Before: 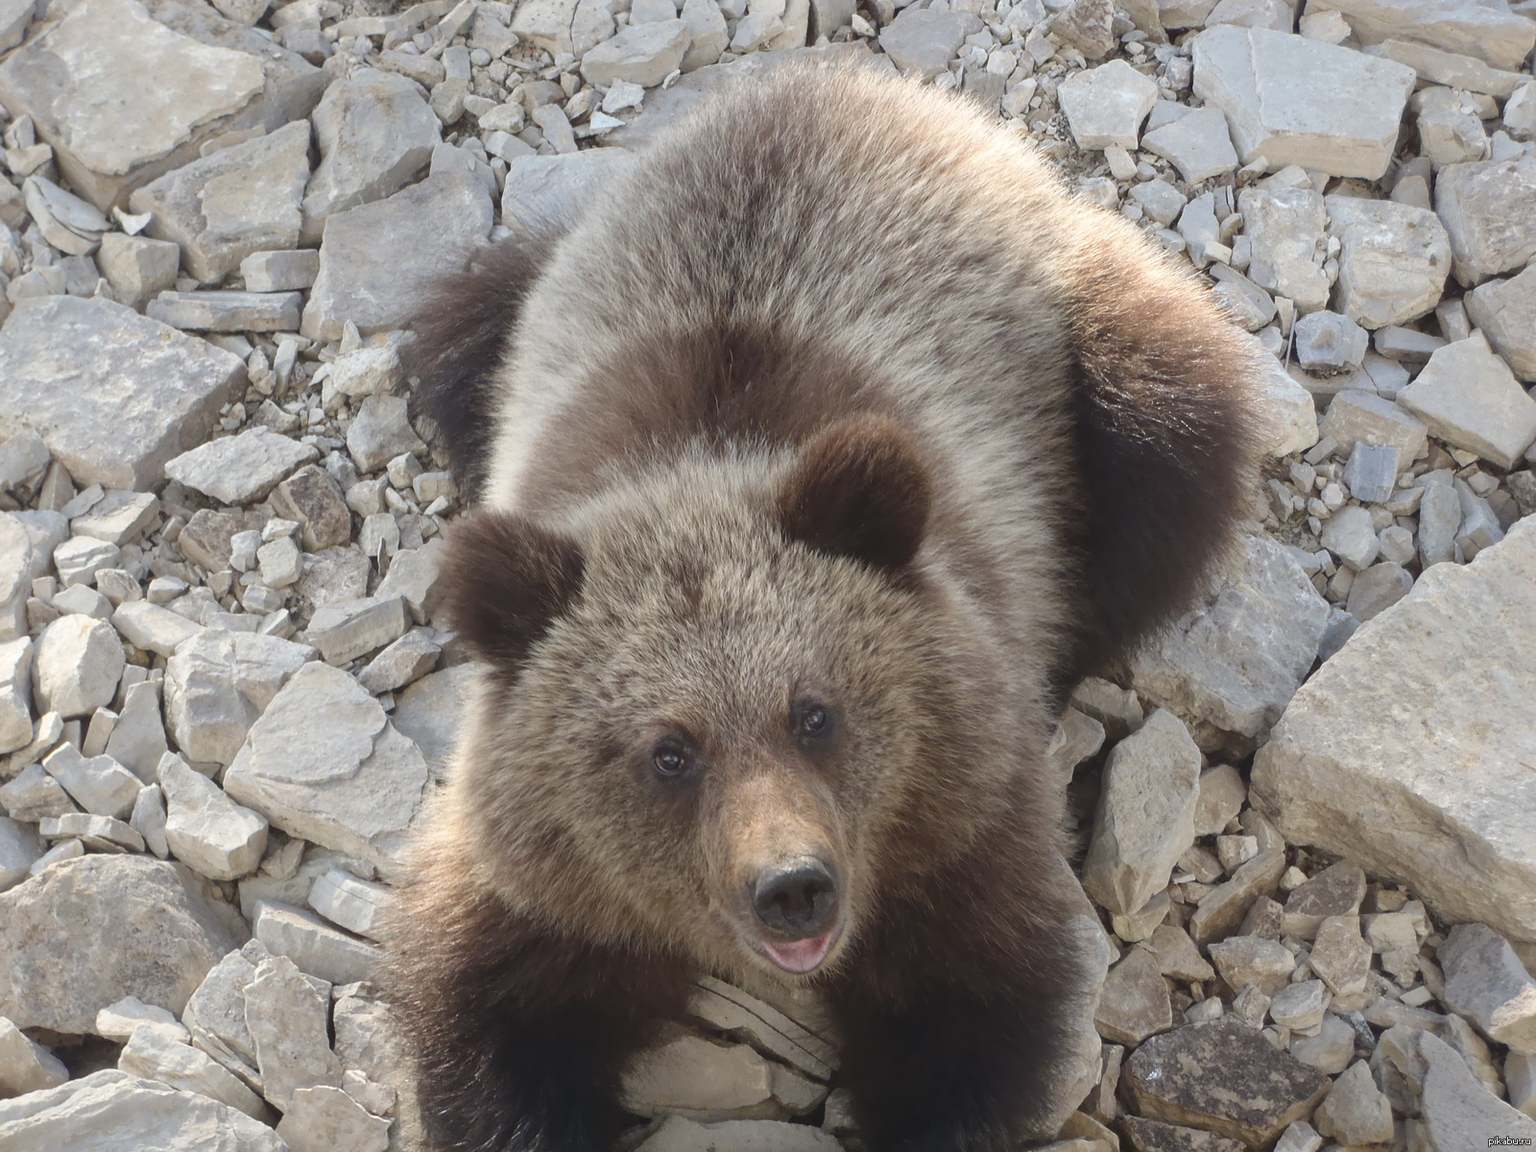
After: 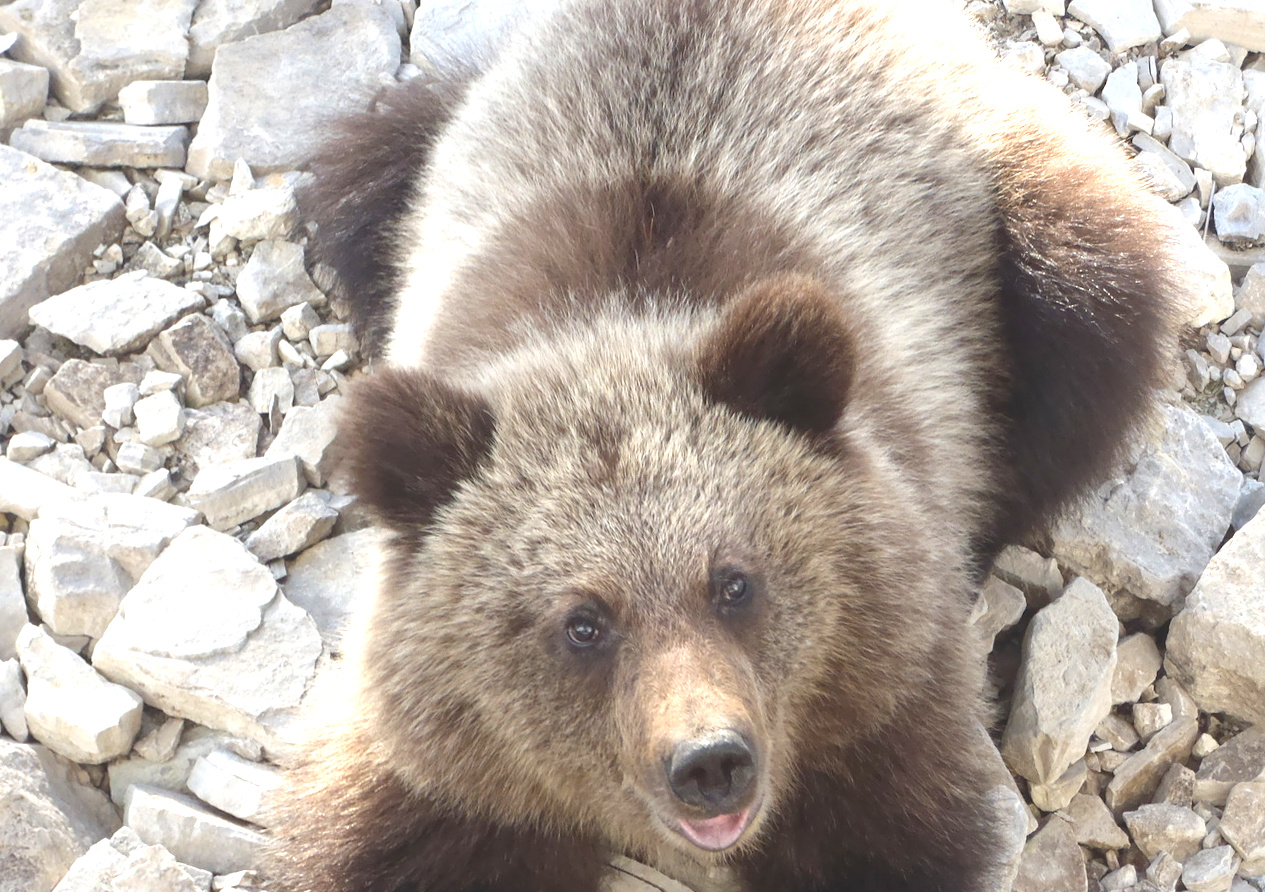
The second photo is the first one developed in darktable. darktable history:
exposure: black level correction 0.001, exposure 1 EV, compensate highlight preservation false
crop and rotate: left 10.071%, top 10.071%, right 10.02%, bottom 10.02%
rotate and perspective: rotation 0.679°, lens shift (horizontal) 0.136, crop left 0.009, crop right 0.991, crop top 0.078, crop bottom 0.95
